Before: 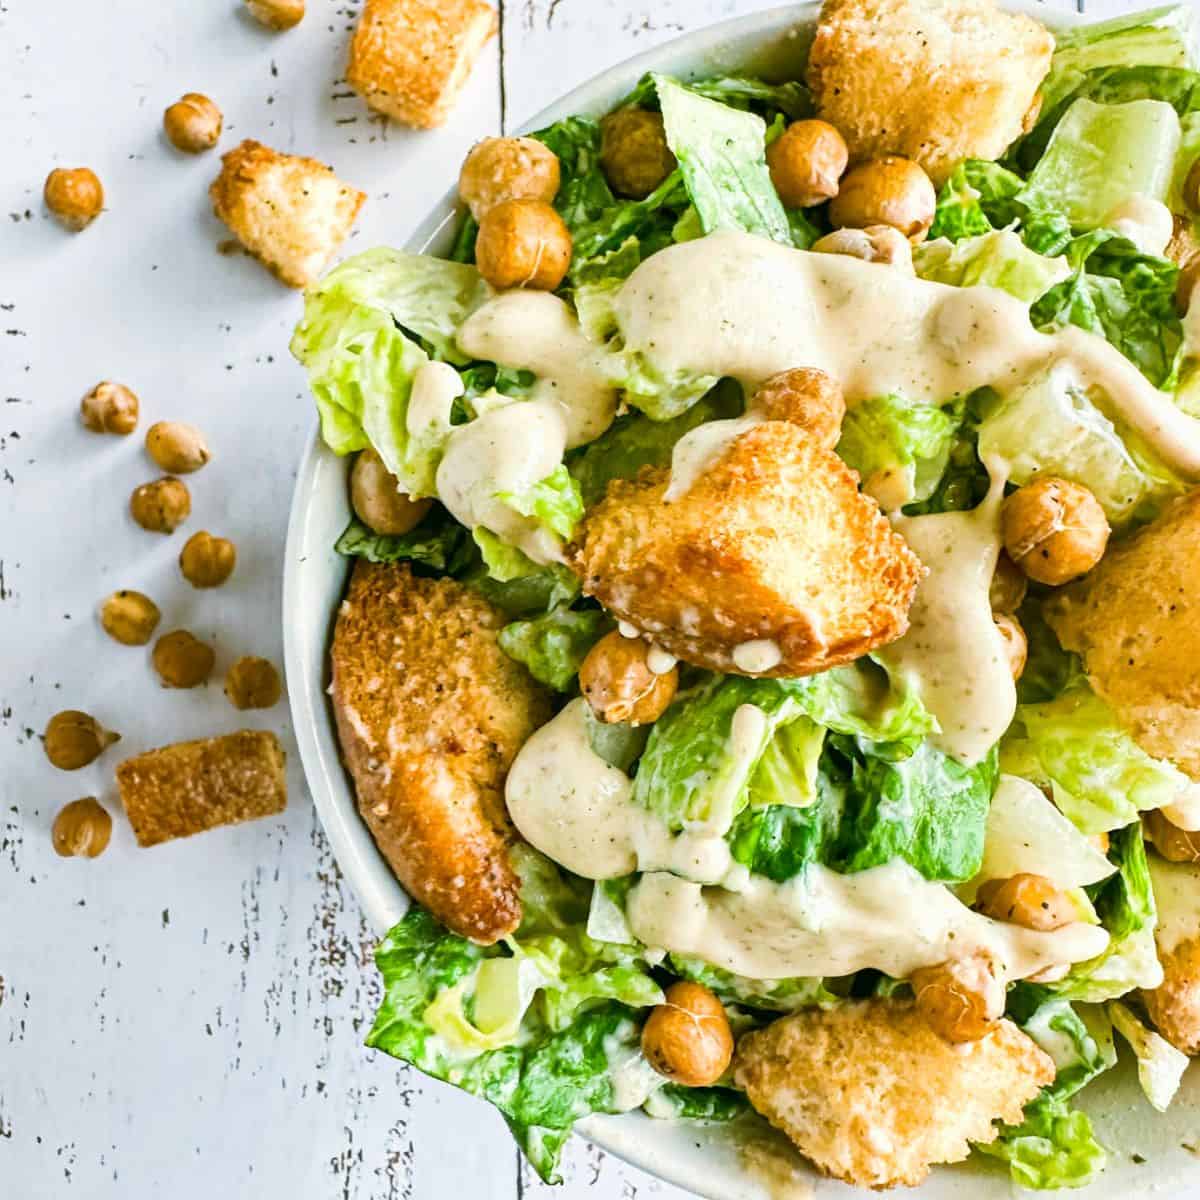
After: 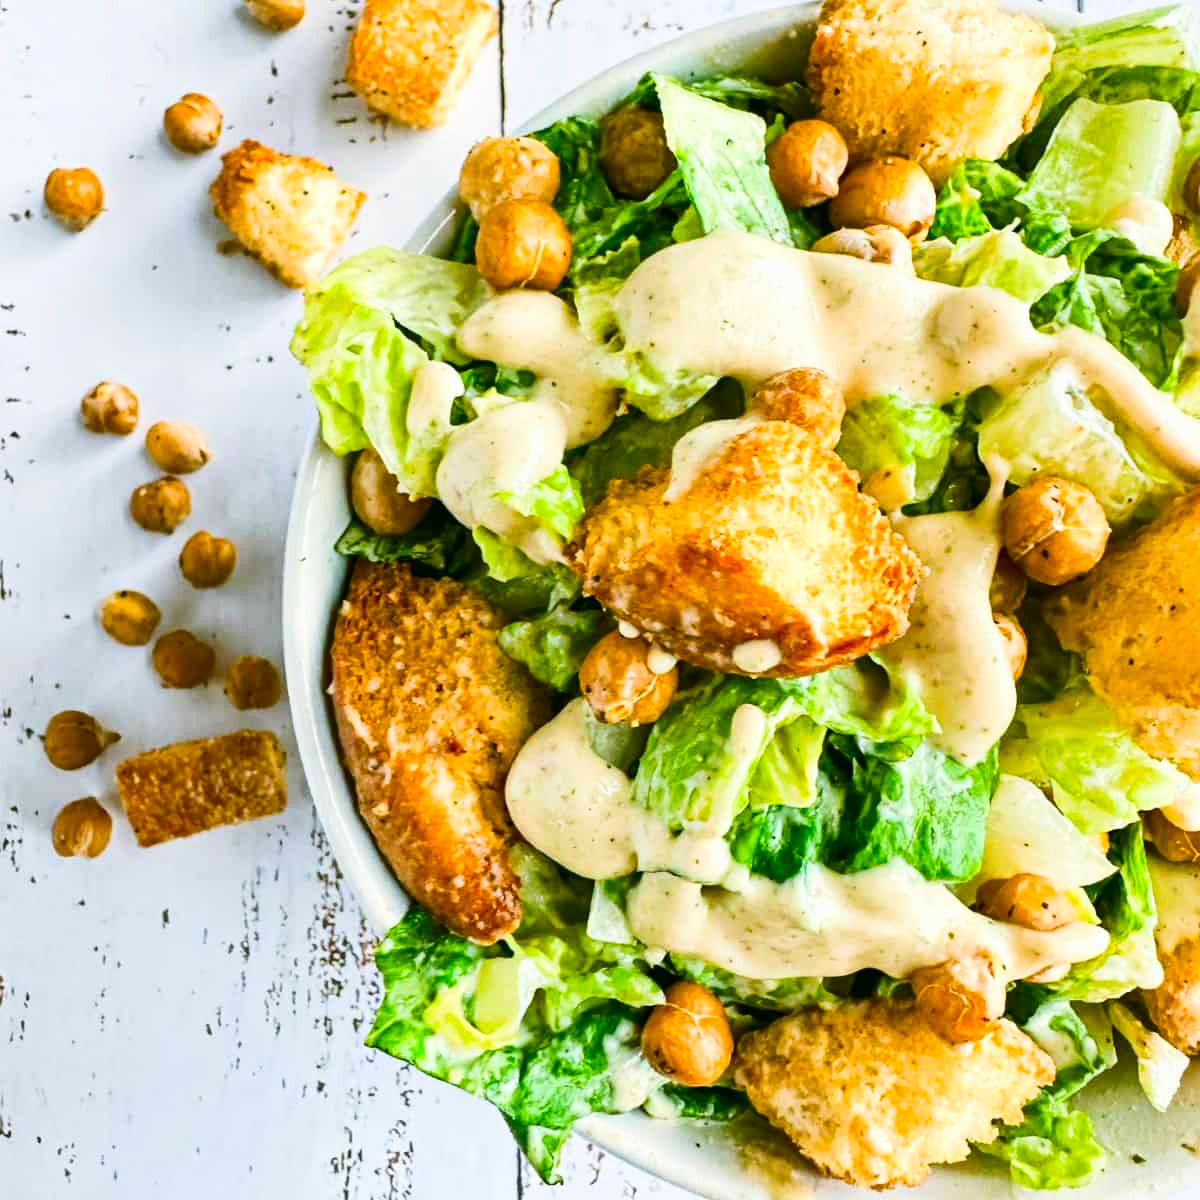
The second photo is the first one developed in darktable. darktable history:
contrast brightness saturation: contrast 0.164, saturation 0.312
